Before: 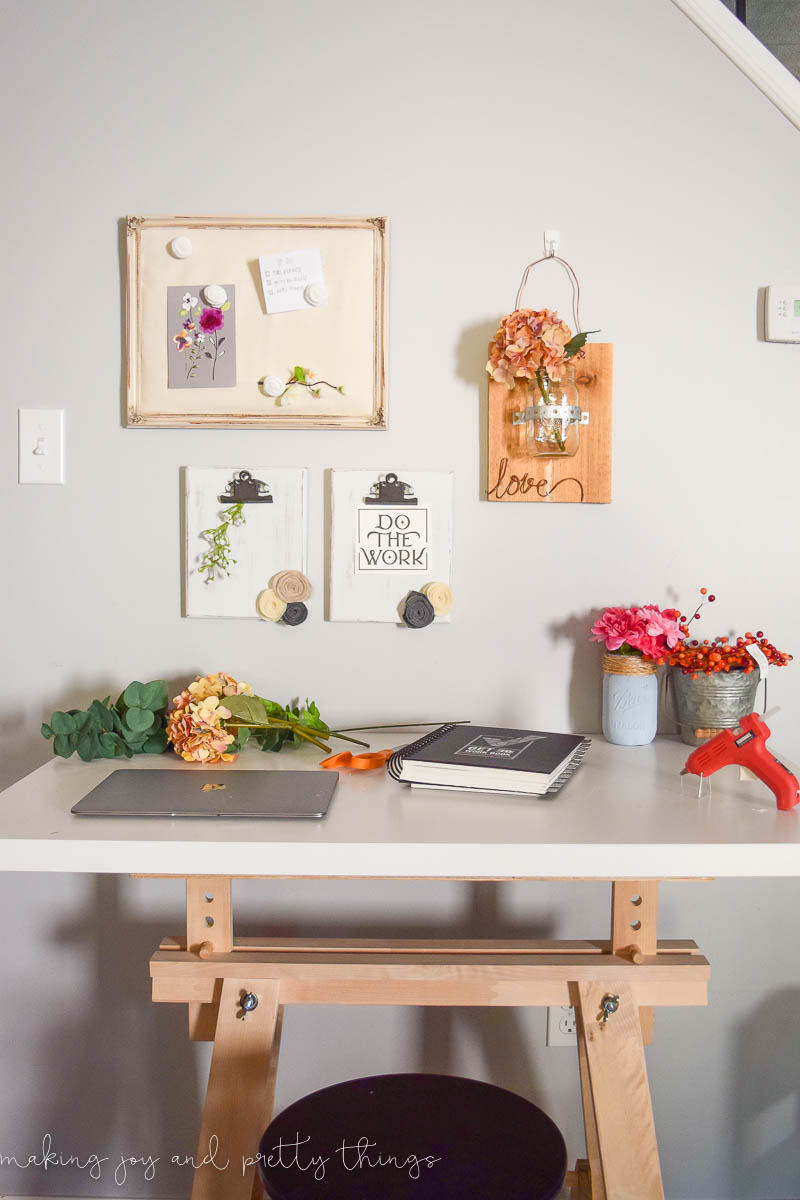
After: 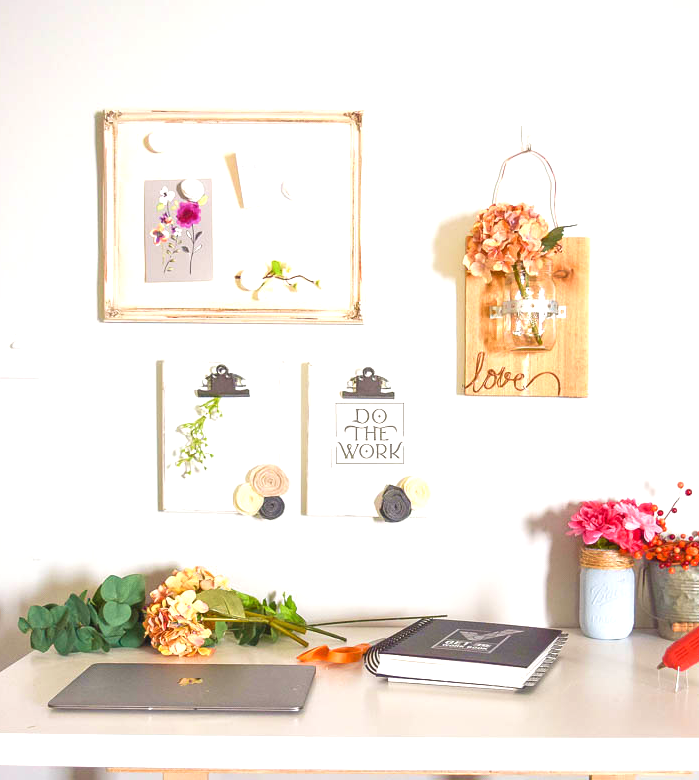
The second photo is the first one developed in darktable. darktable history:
velvia: on, module defaults
crop: left 2.947%, top 8.852%, right 9.652%, bottom 26.101%
color correction: highlights b* -0.025
exposure: black level correction 0, exposure 0.699 EV, compensate highlight preservation false
